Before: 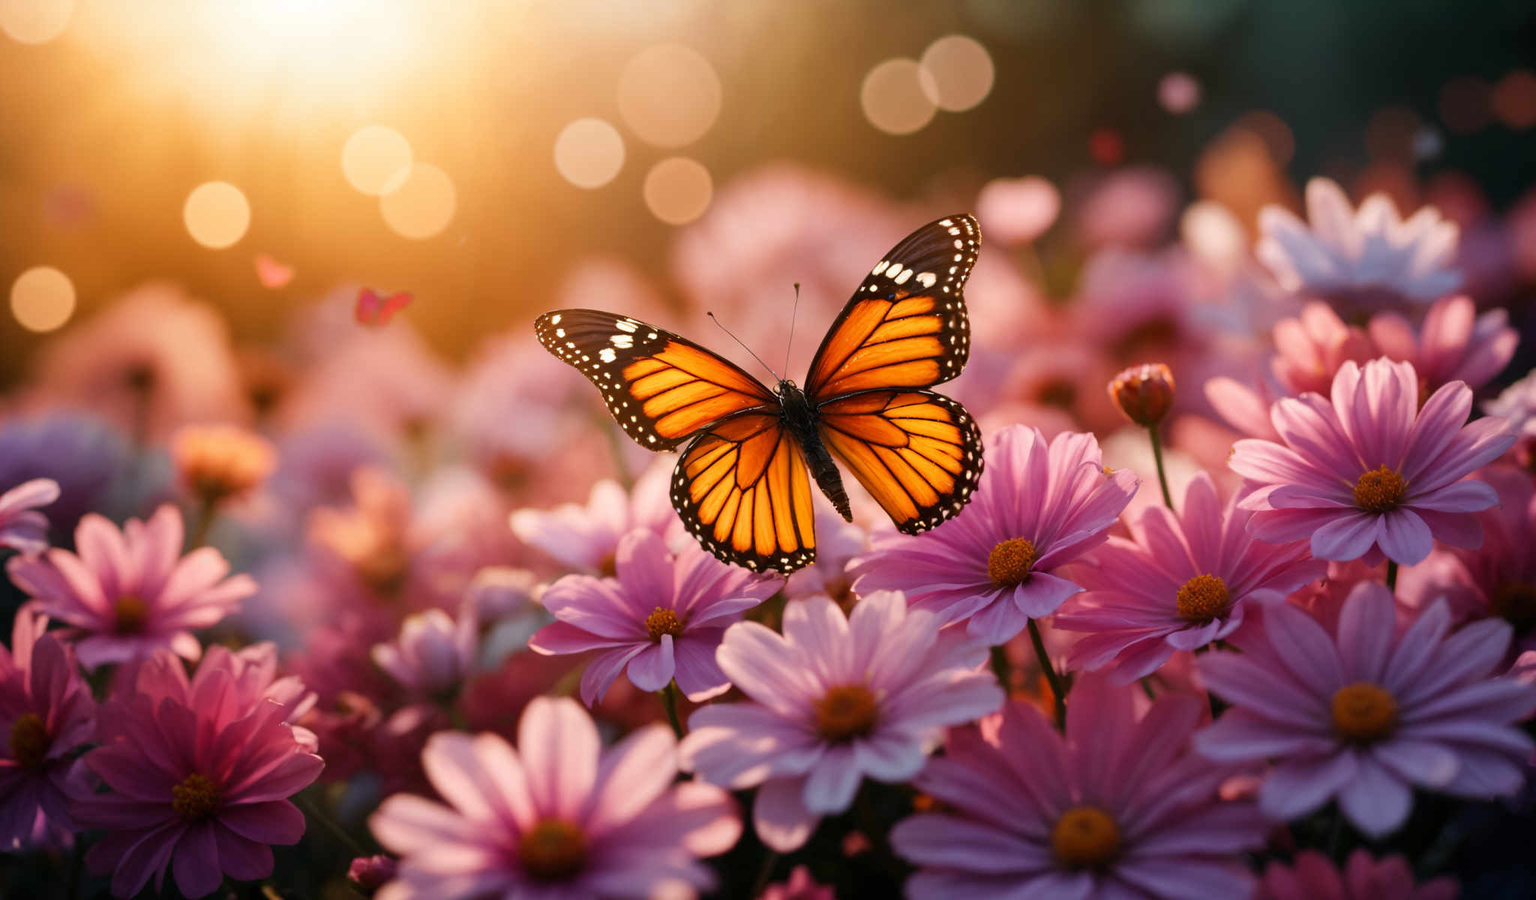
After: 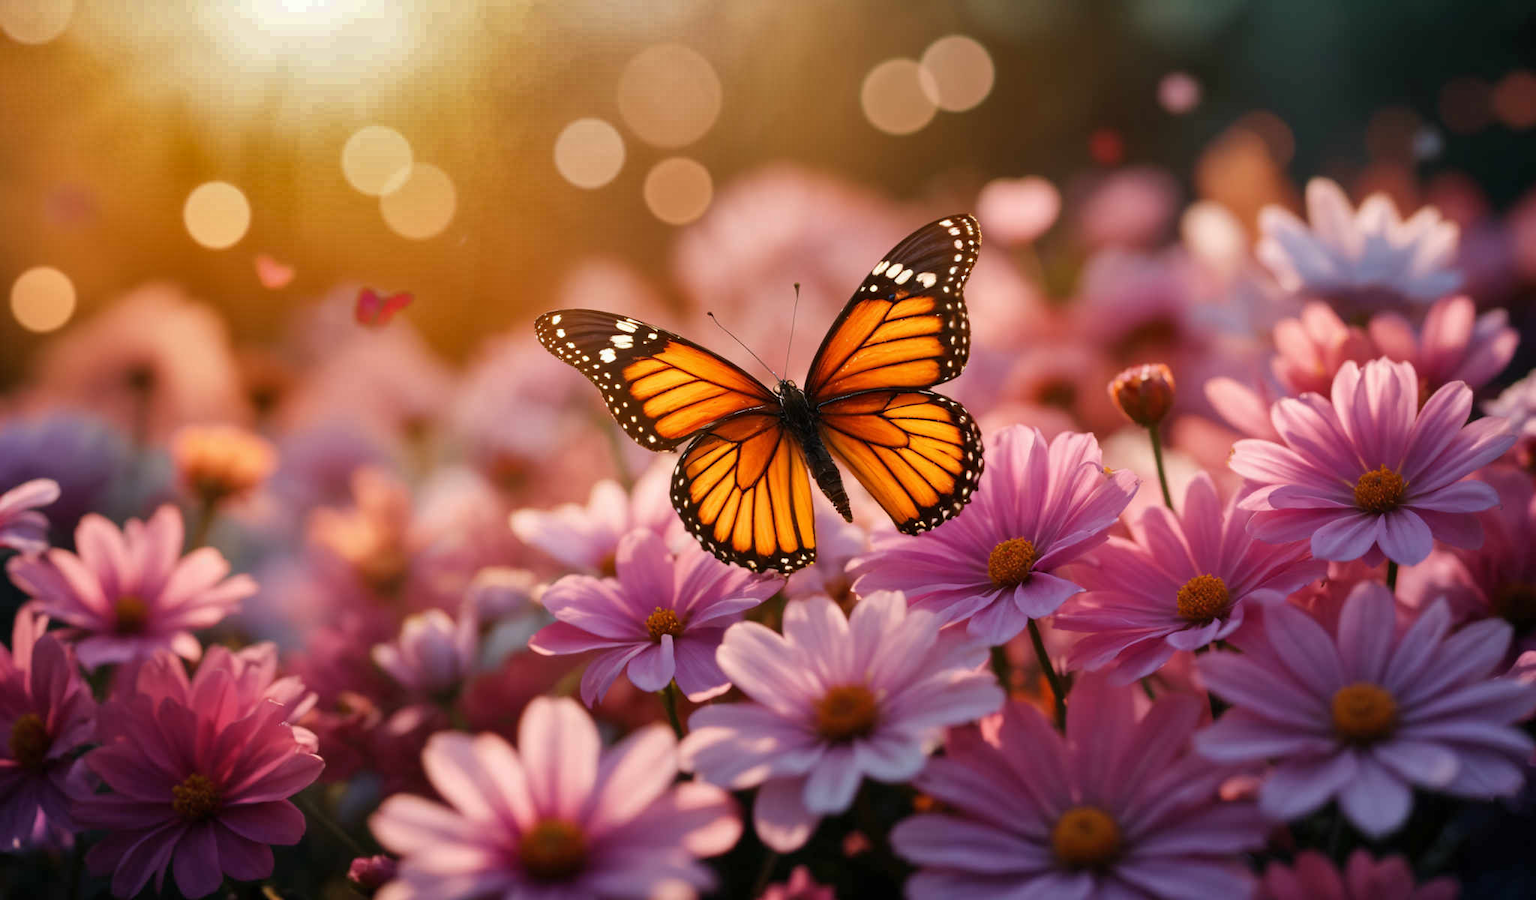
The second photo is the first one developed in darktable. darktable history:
shadows and highlights: shadows 24.3, highlights -77.02, soften with gaussian
